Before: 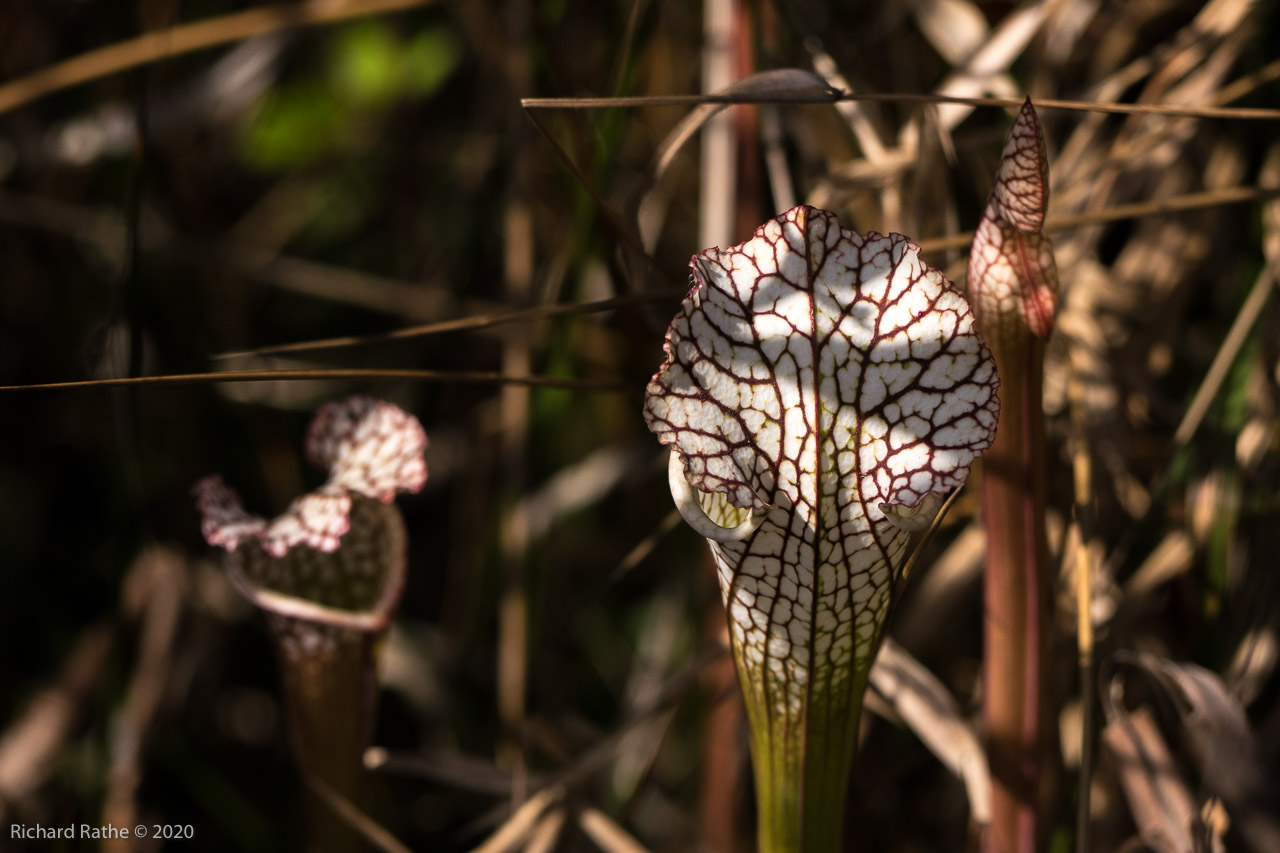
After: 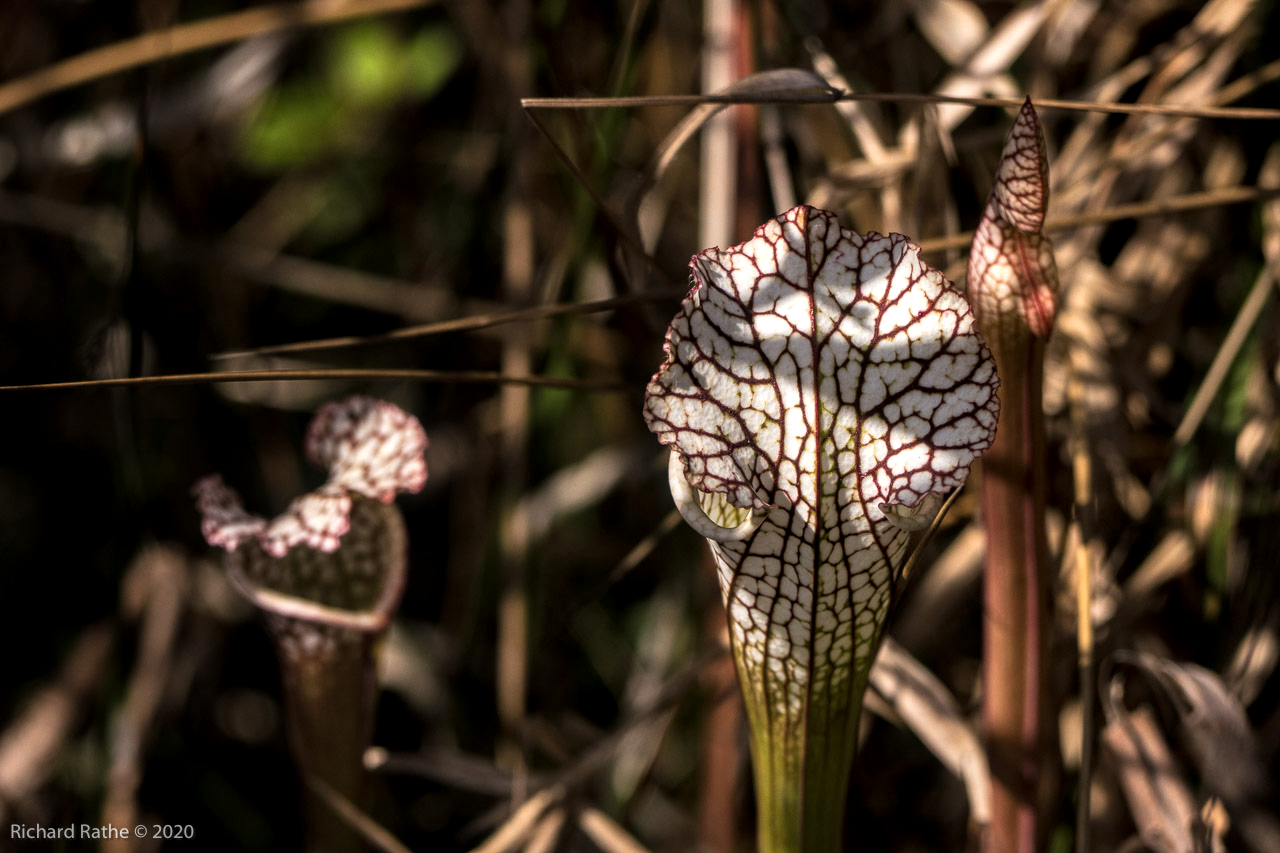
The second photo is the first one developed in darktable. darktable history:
local contrast: highlights 62%, detail 143%, midtone range 0.421
